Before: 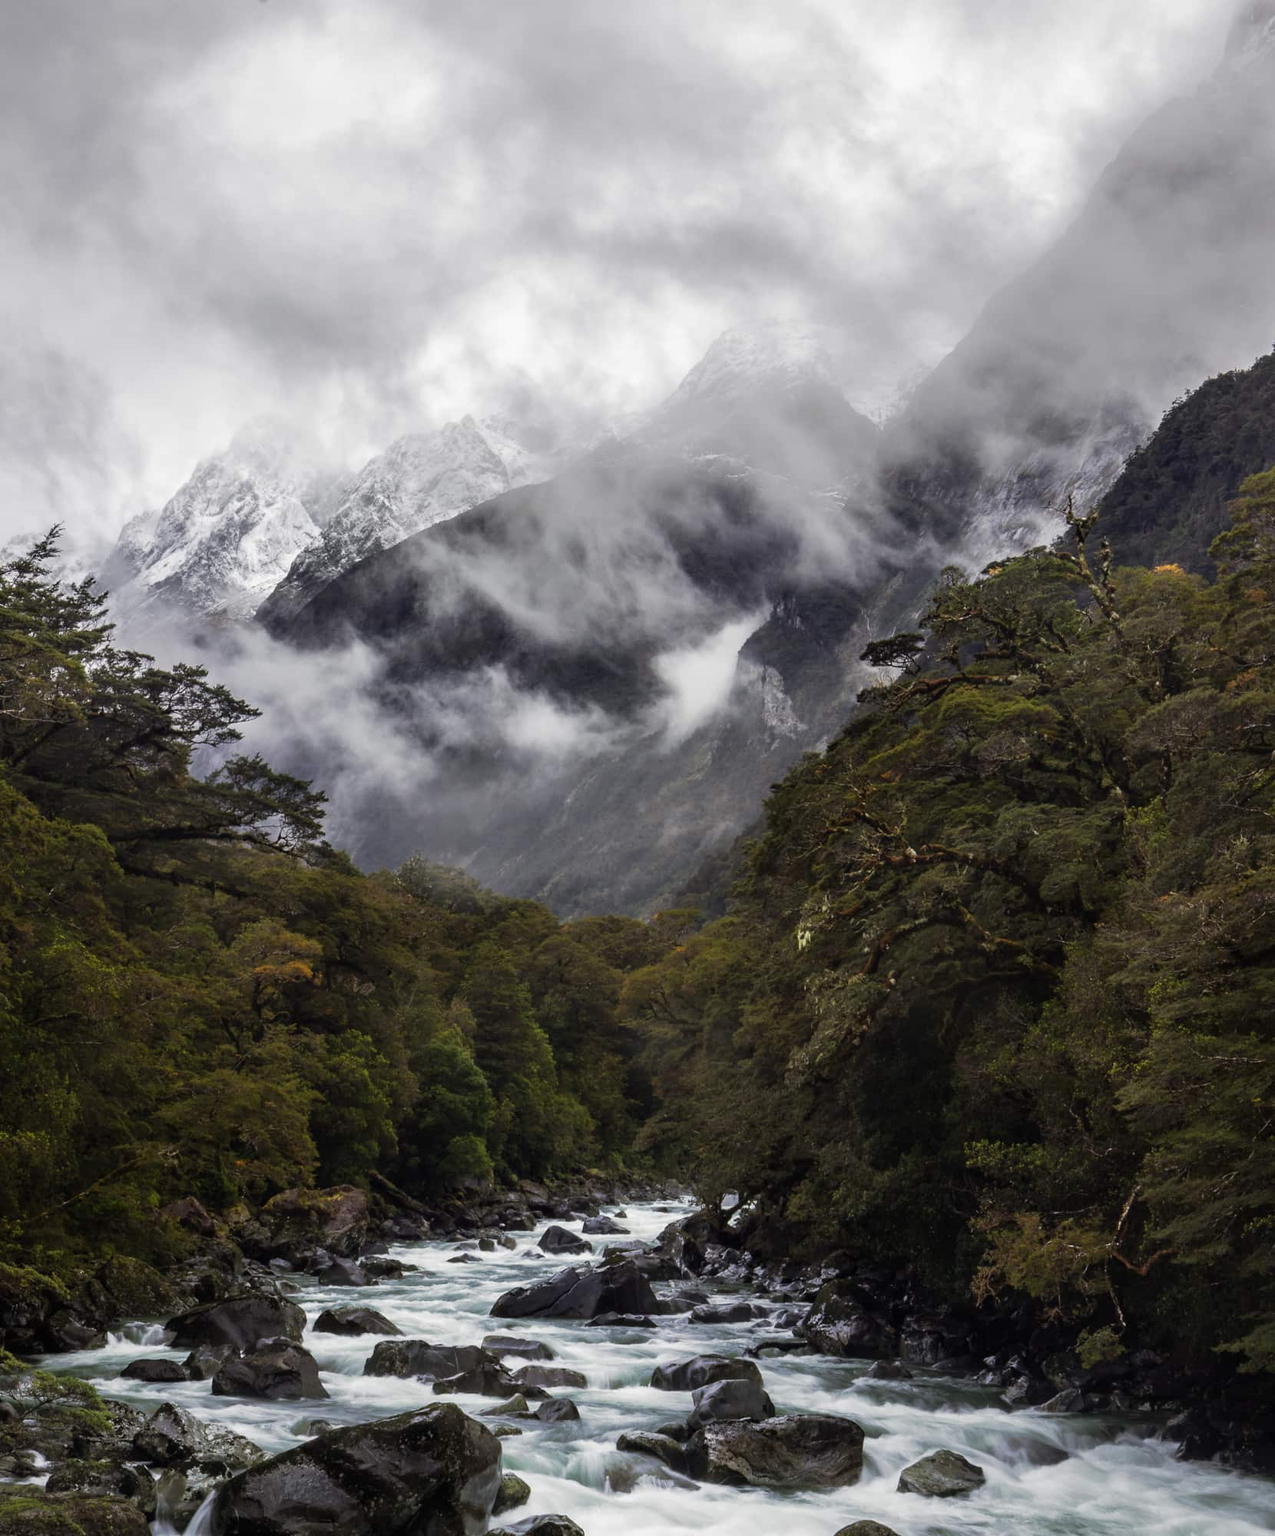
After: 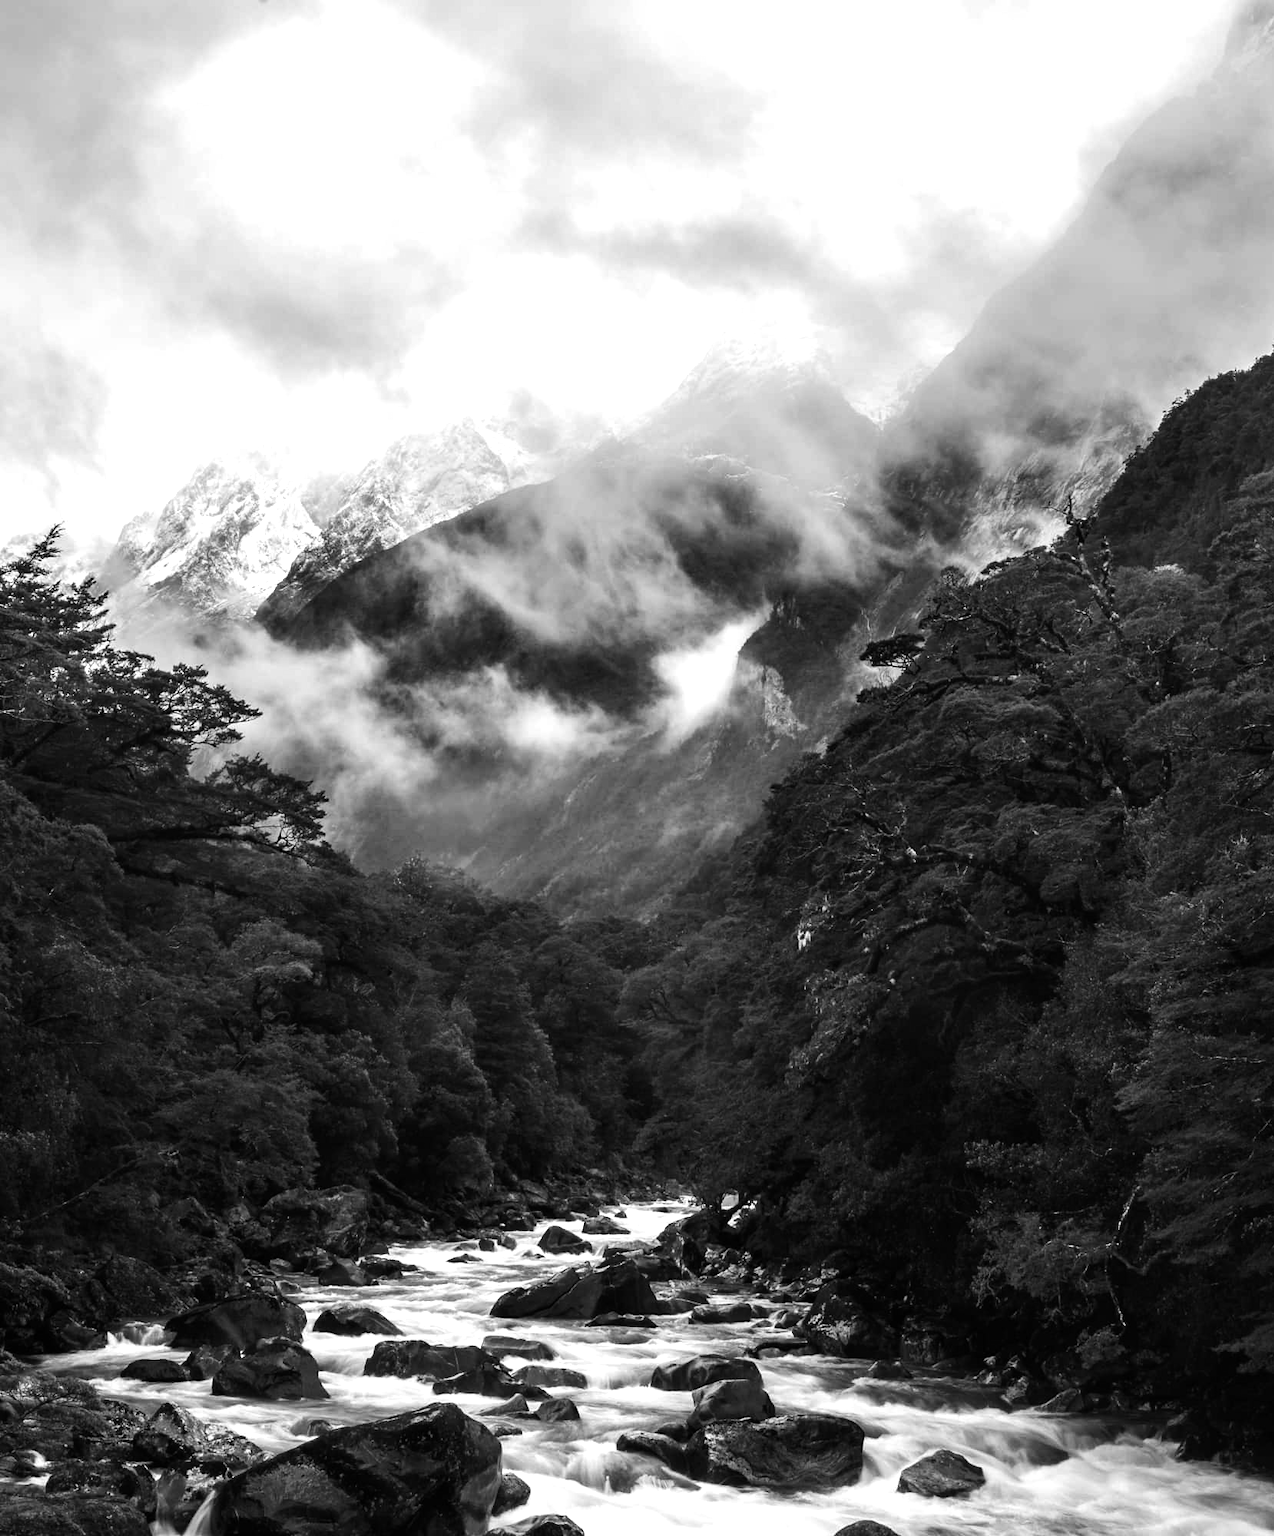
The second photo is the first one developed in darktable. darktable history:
tone equalizer: -8 EV -0.75 EV, -7 EV -0.7 EV, -6 EV -0.6 EV, -5 EV -0.4 EV, -3 EV 0.4 EV, -2 EV 0.6 EV, -1 EV 0.7 EV, +0 EV 0.75 EV, edges refinement/feathering 500, mask exposure compensation -1.57 EV, preserve details no
monochrome: a -4.13, b 5.16, size 1
